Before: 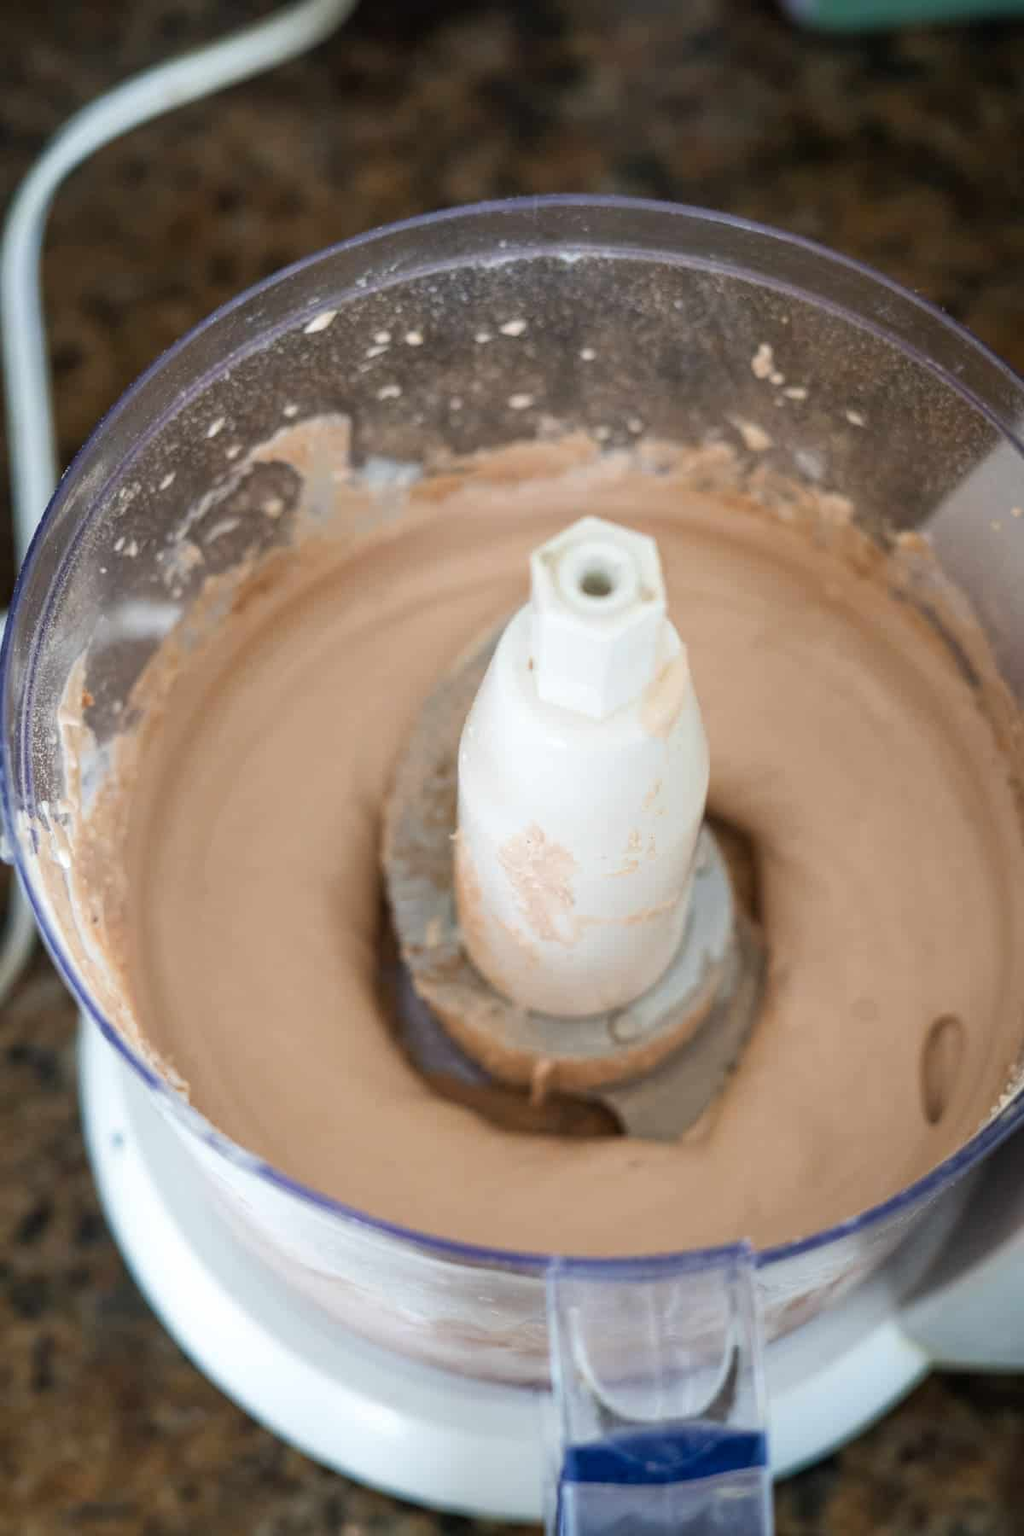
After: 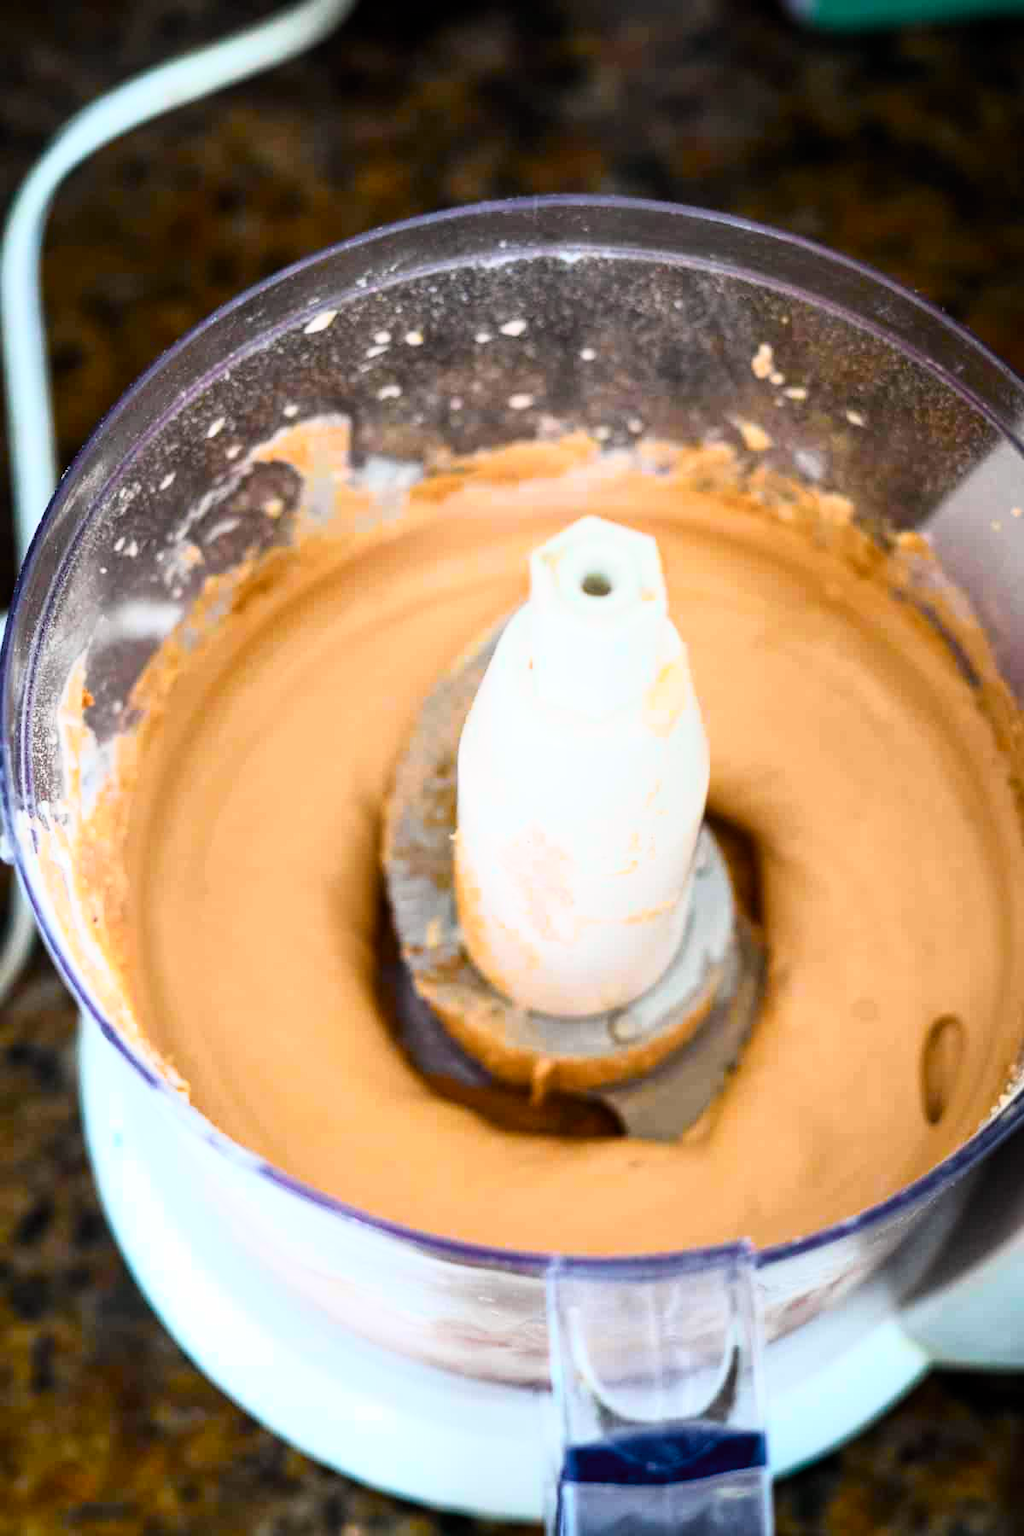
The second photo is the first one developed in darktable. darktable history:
levels: mode automatic, black 0.023%, white 99.97%, levels [0.062, 0.494, 0.925]
color balance rgb: perceptual saturation grading › global saturation 20%, global vibrance 20%
tone curve: curves: ch0 [(0, 0.023) (0.132, 0.075) (0.256, 0.2) (0.463, 0.494) (0.699, 0.816) (0.813, 0.898) (1, 0.943)]; ch1 [(0, 0) (0.32, 0.306) (0.441, 0.41) (0.476, 0.466) (0.498, 0.5) (0.518, 0.519) (0.546, 0.571) (0.604, 0.651) (0.733, 0.817) (1, 1)]; ch2 [(0, 0) (0.312, 0.313) (0.431, 0.425) (0.483, 0.477) (0.503, 0.503) (0.526, 0.507) (0.564, 0.575) (0.614, 0.695) (0.713, 0.767) (0.985, 0.966)], color space Lab, independent channels
